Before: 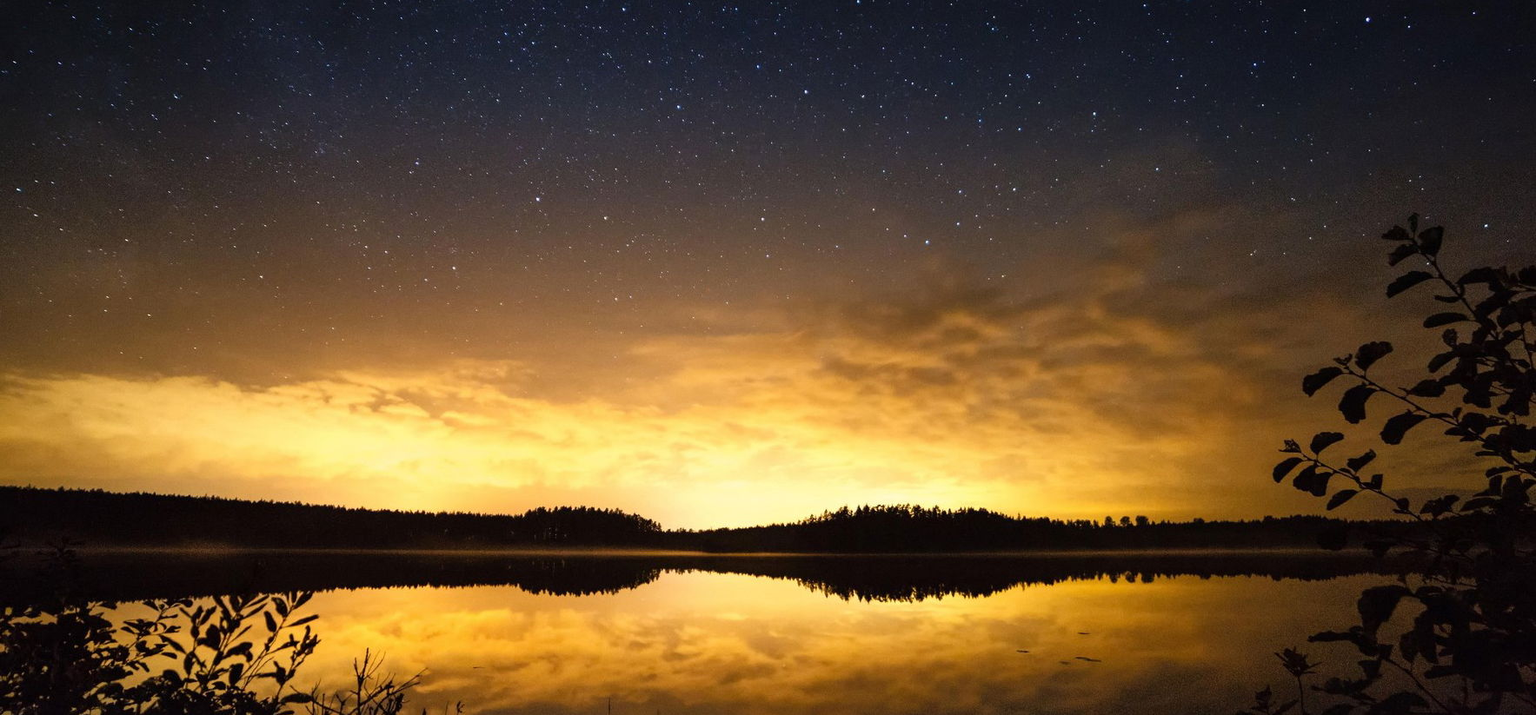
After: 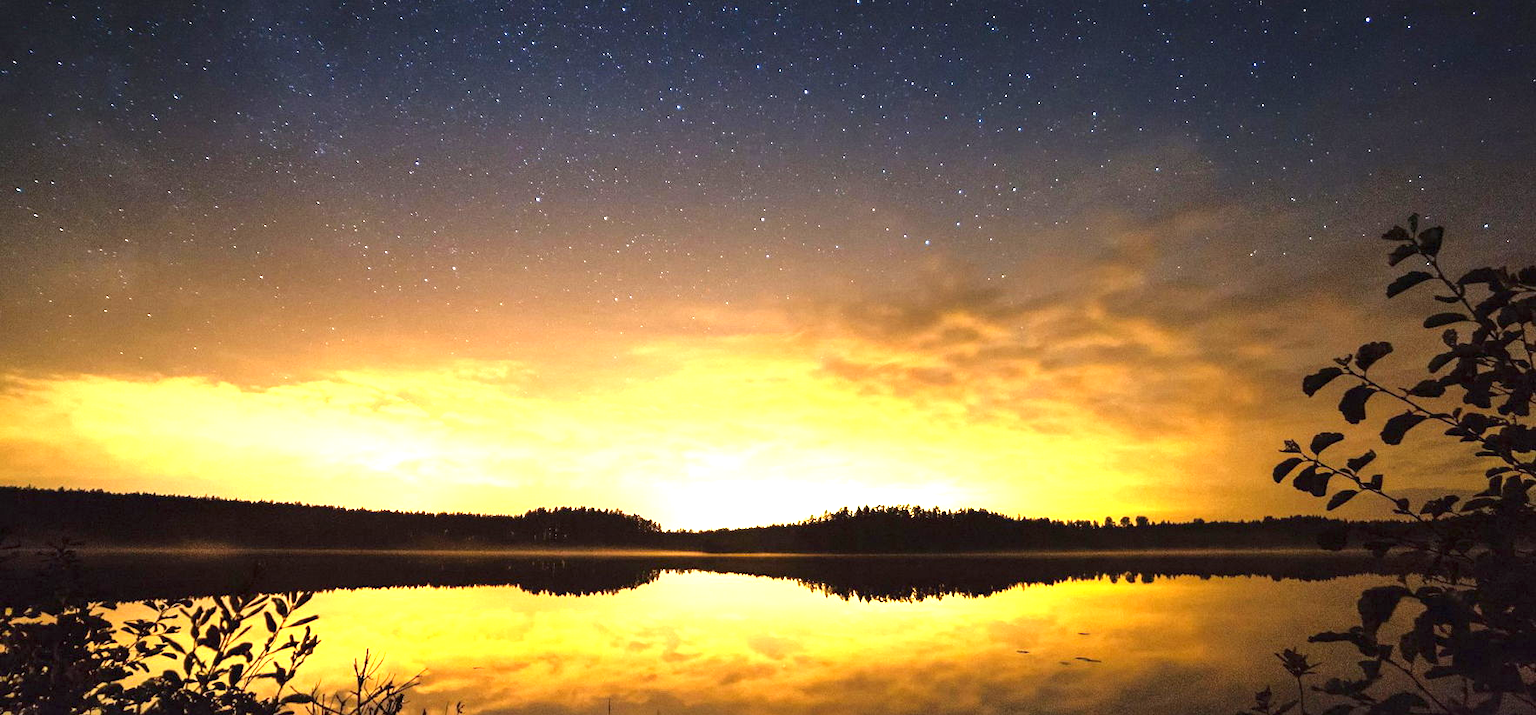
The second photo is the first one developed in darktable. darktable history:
exposure: black level correction 0, exposure 1.44 EV, compensate highlight preservation false
